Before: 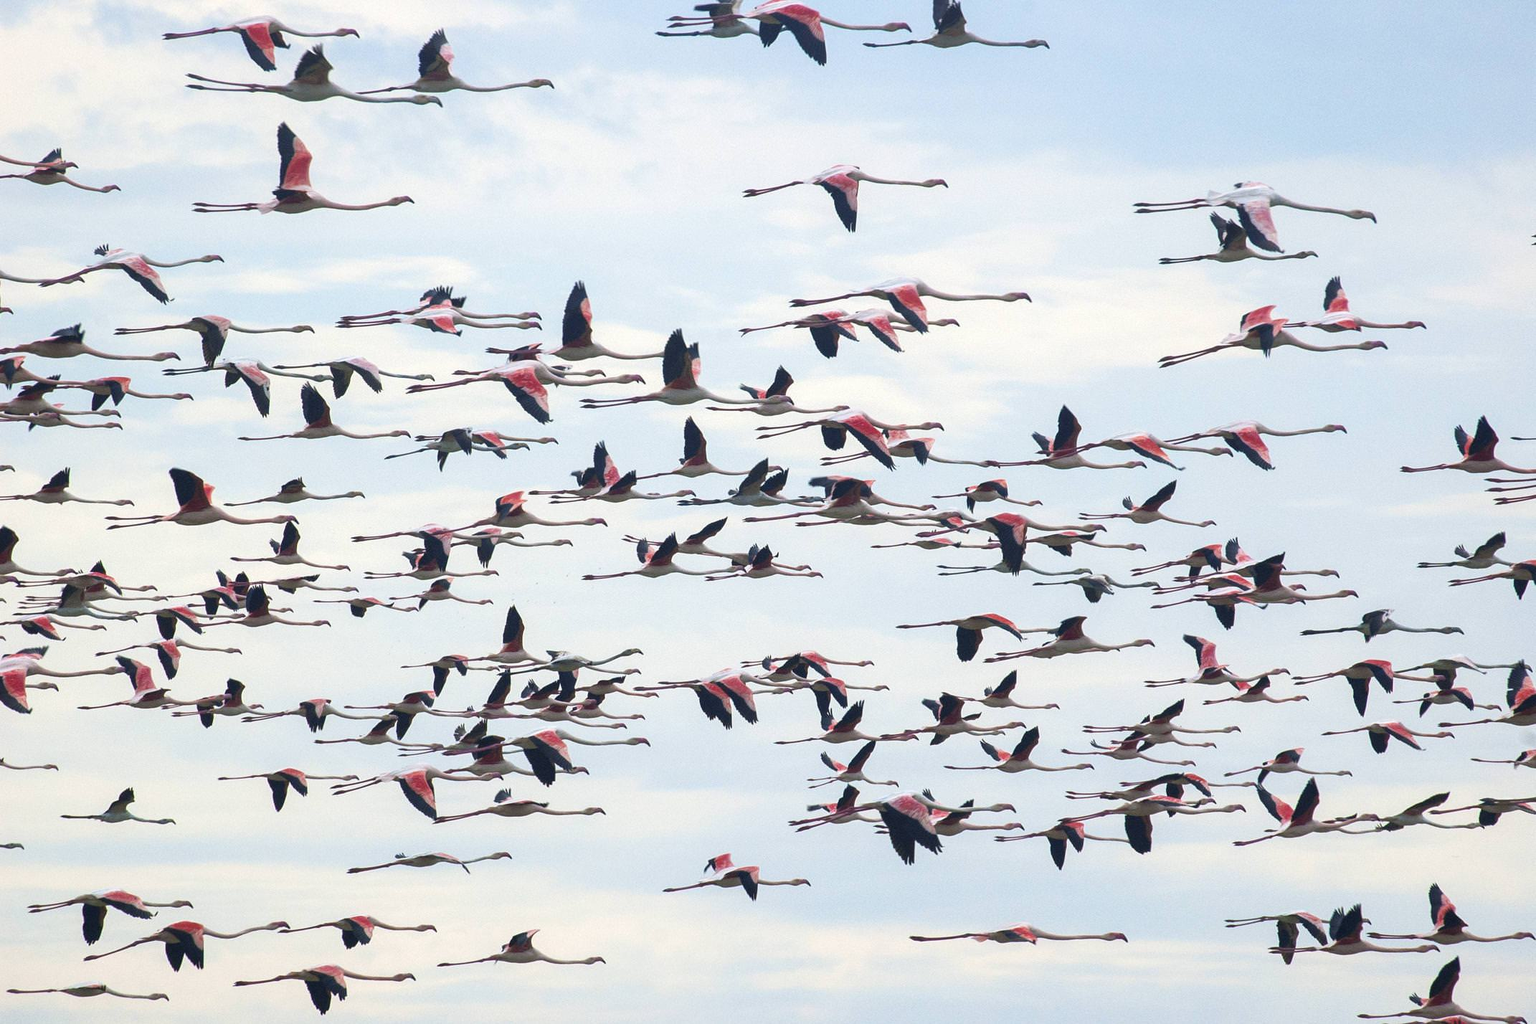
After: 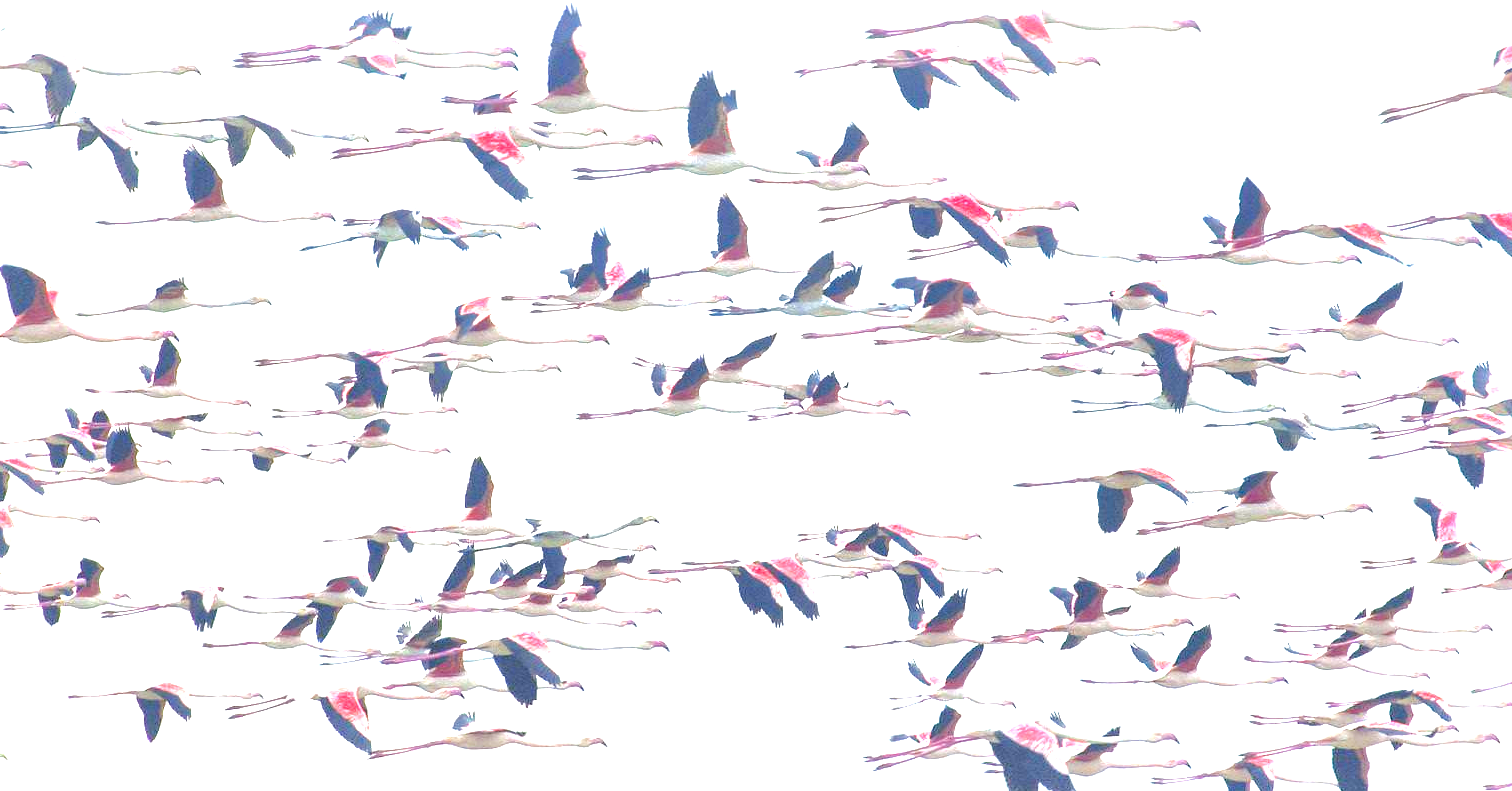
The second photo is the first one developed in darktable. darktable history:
local contrast: mode bilateral grid, contrast 71, coarseness 75, detail 180%, midtone range 0.2
exposure: exposure 2.26 EV, compensate exposure bias true, compensate highlight preservation false
crop: left 11.089%, top 27.281%, right 18.32%, bottom 17.27%
tone equalizer: -7 EV 0.141 EV, -6 EV 0.639 EV, -5 EV 1.13 EV, -4 EV 1.29 EV, -3 EV 1.13 EV, -2 EV 0.6 EV, -1 EV 0.149 EV, edges refinement/feathering 500, mask exposure compensation -1.57 EV, preserve details no
